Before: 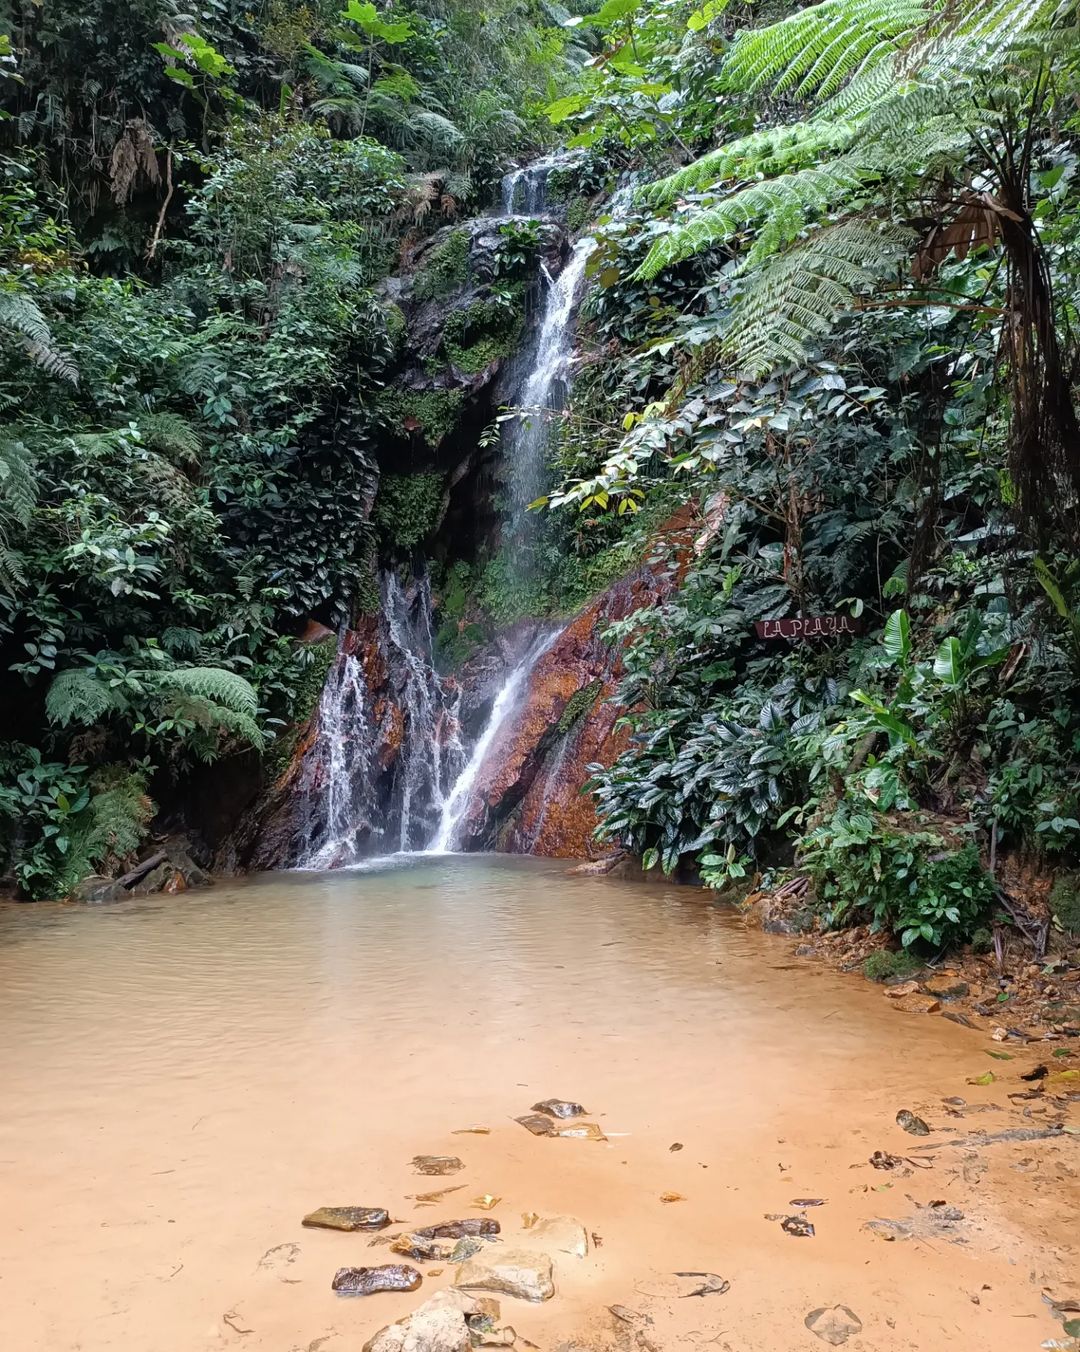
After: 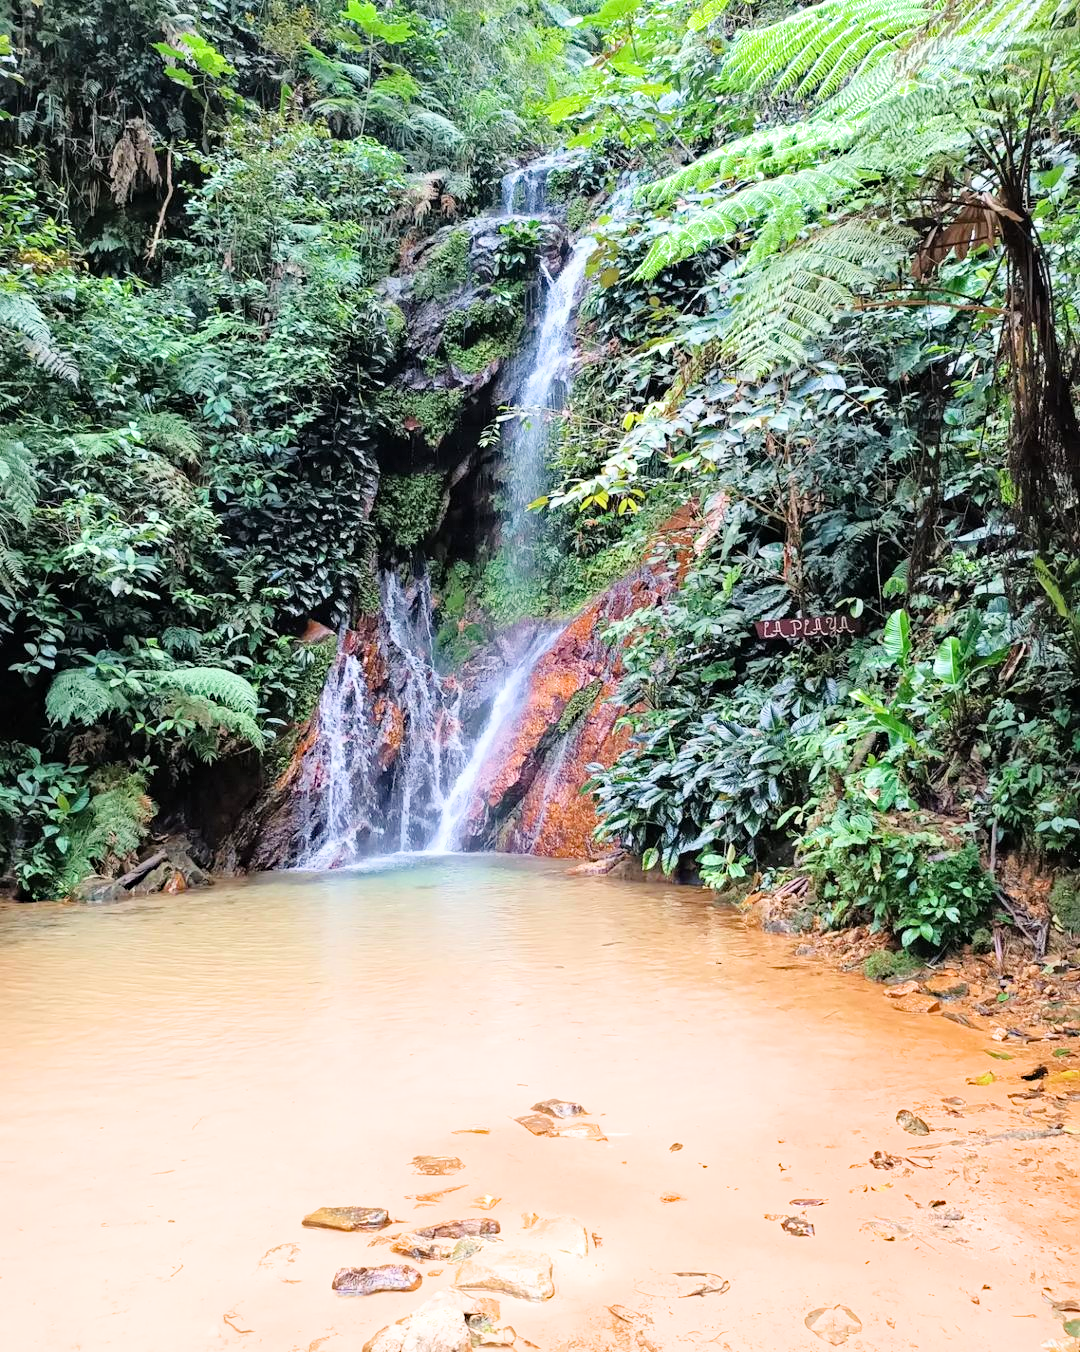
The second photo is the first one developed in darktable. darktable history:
haze removal: compatibility mode true, adaptive false
filmic rgb: black relative exposure -8.42 EV, white relative exposure 4.68 EV, hardness 3.82, color science v6 (2022)
exposure: black level correction 0, exposure 1.7 EV, compensate exposure bias true, compensate highlight preservation false
